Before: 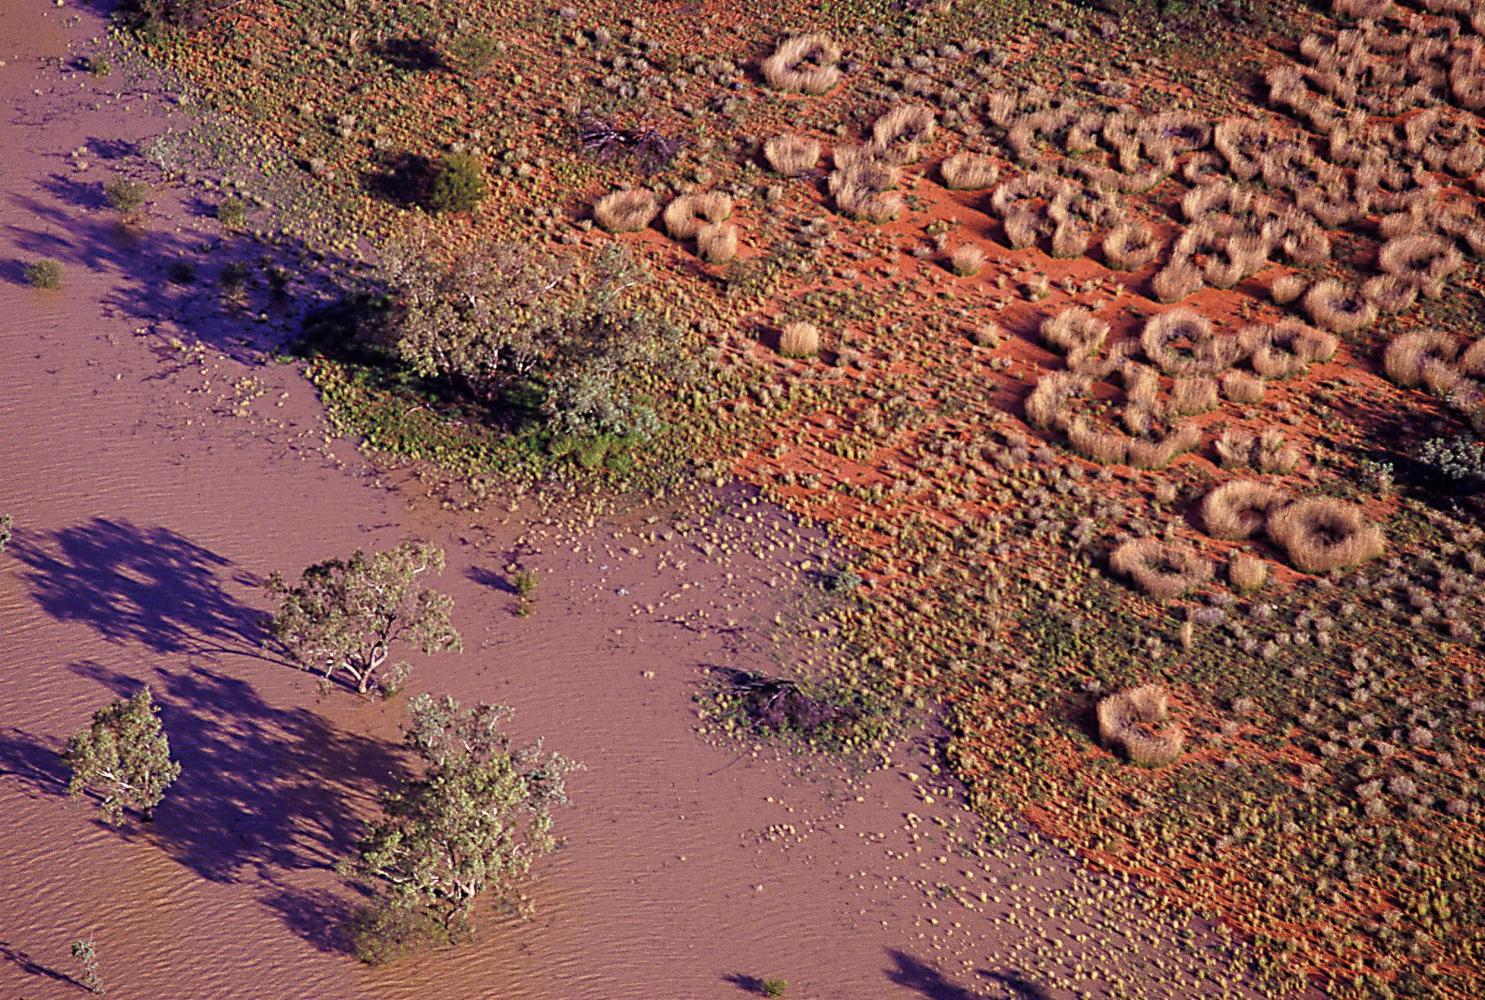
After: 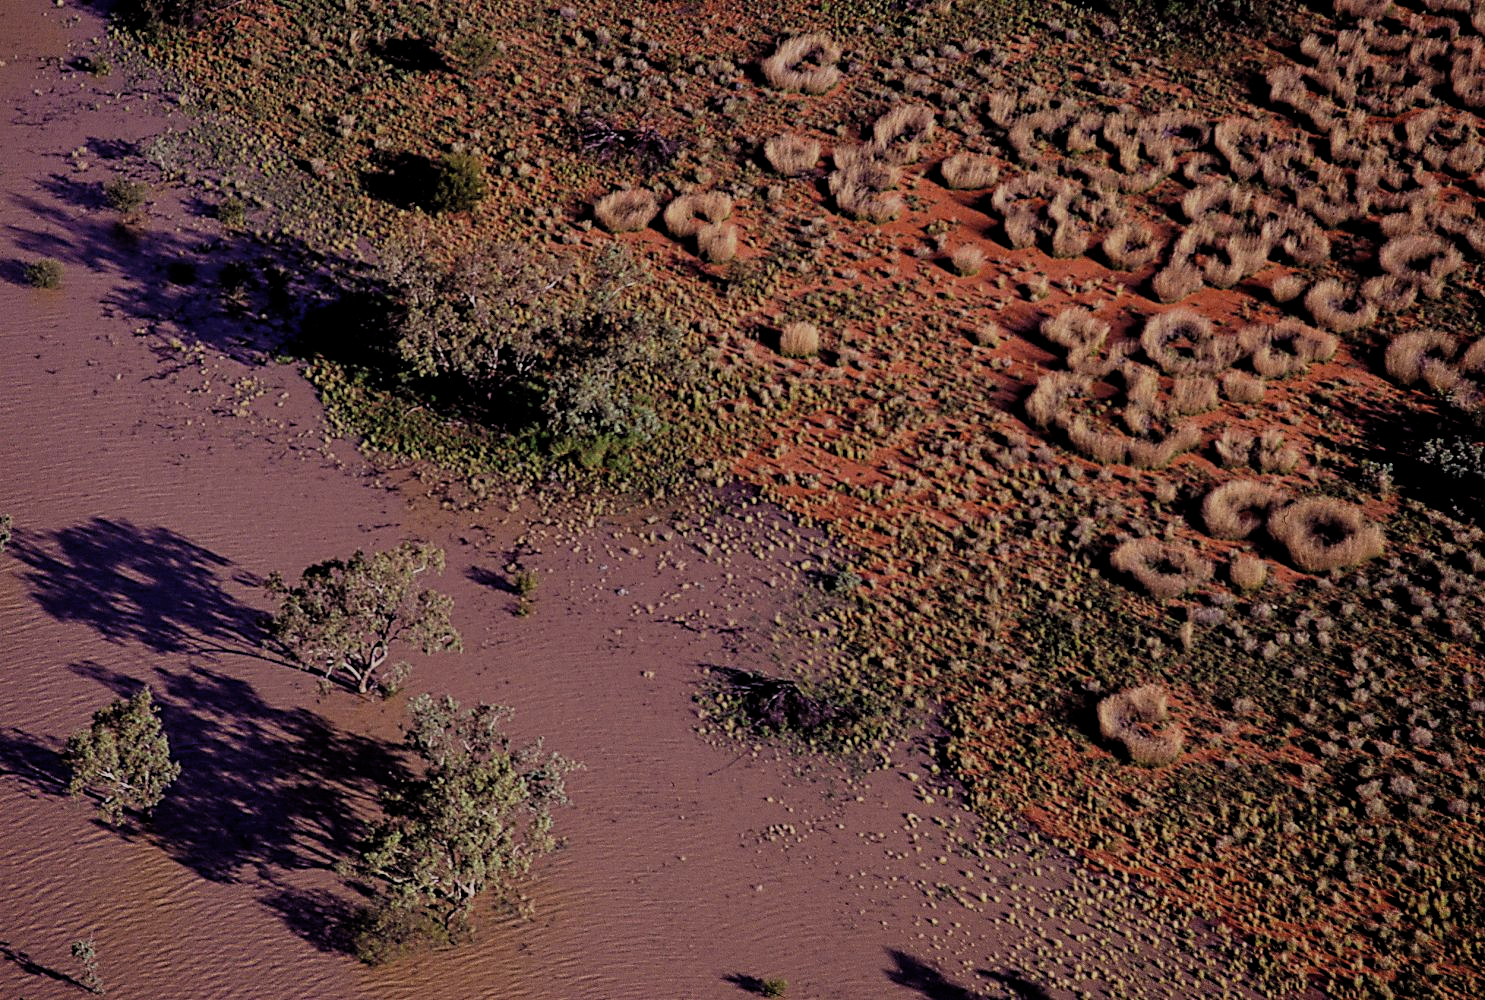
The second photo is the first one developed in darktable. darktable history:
filmic rgb: black relative exposure -3.95 EV, white relative exposure 3.17 EV, threshold 3.05 EV, hardness 2.87, enable highlight reconstruction true
exposure: black level correction 0, exposure -0.719 EV, compensate highlight preservation false
